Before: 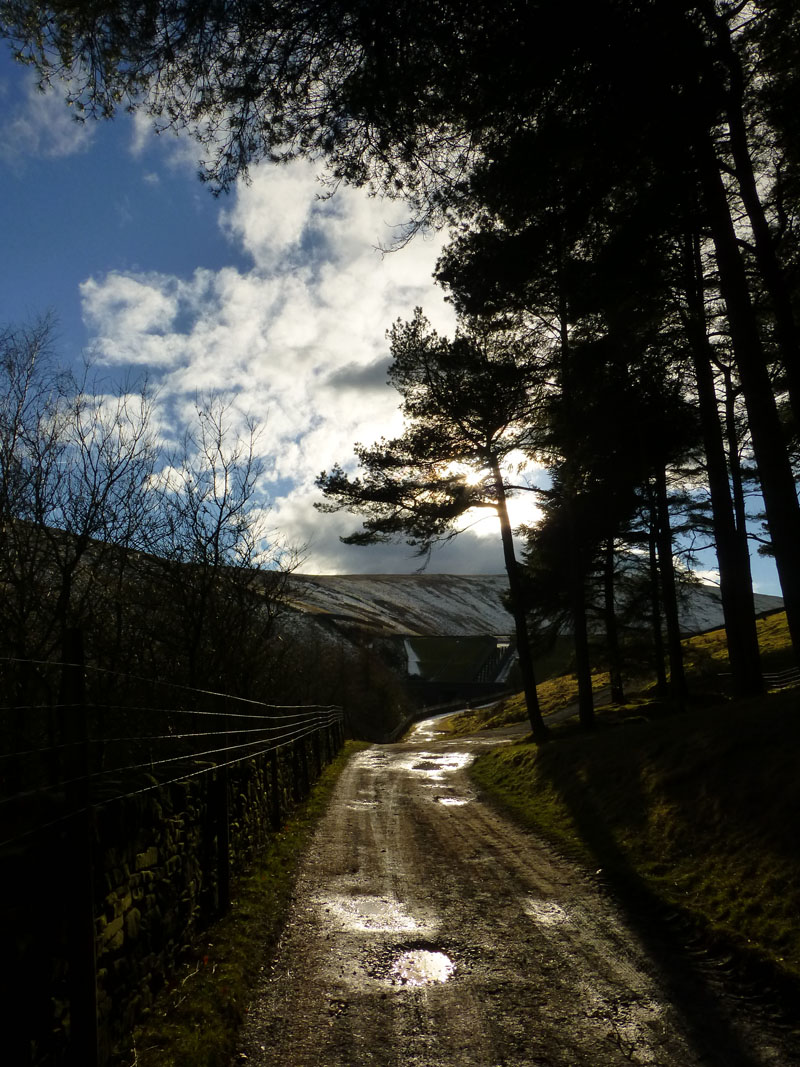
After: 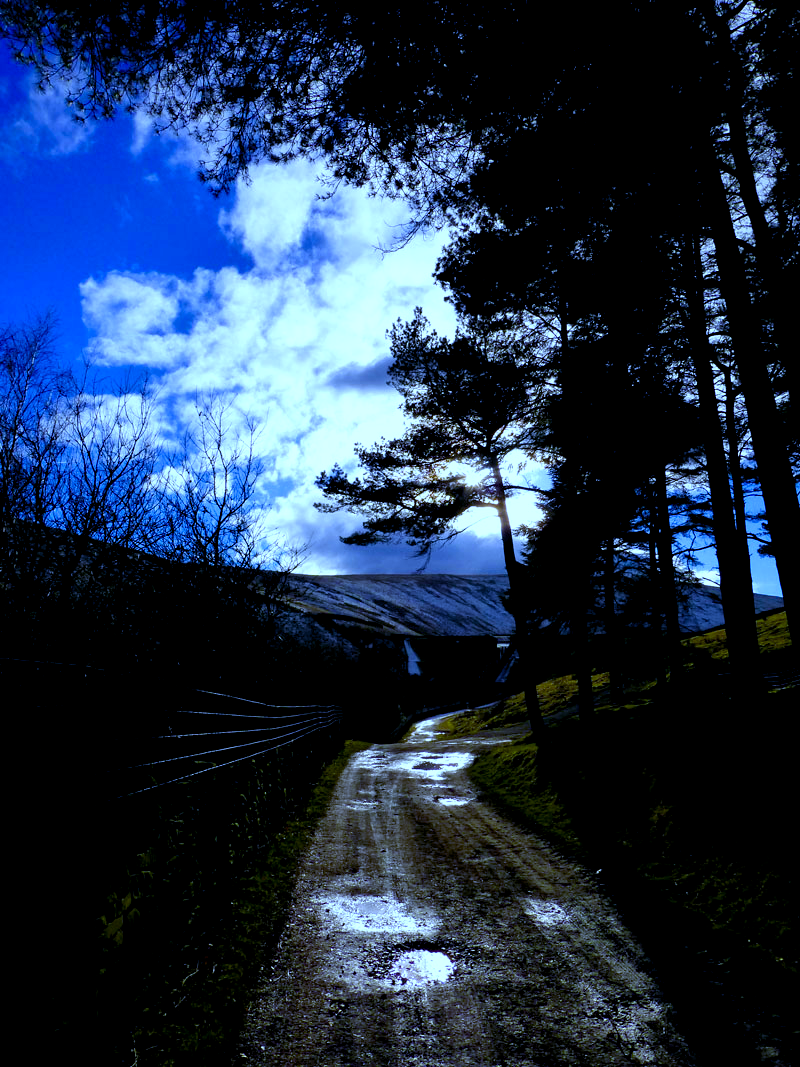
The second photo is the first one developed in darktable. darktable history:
white balance: red 0.766, blue 1.537
exposure: exposure -0.116 EV, compensate exposure bias true, compensate highlight preservation false
color balance rgb: shadows lift › luminance -21.66%, shadows lift › chroma 6.57%, shadows lift › hue 270°, power › chroma 0.68%, power › hue 60°, highlights gain › luminance 6.08%, highlights gain › chroma 1.33%, highlights gain › hue 90°, global offset › luminance -0.87%, perceptual saturation grading › global saturation 26.86%, perceptual saturation grading › highlights -28.39%, perceptual saturation grading › mid-tones 15.22%, perceptual saturation grading › shadows 33.98%, perceptual brilliance grading › highlights 10%, perceptual brilliance grading › mid-tones 5%
